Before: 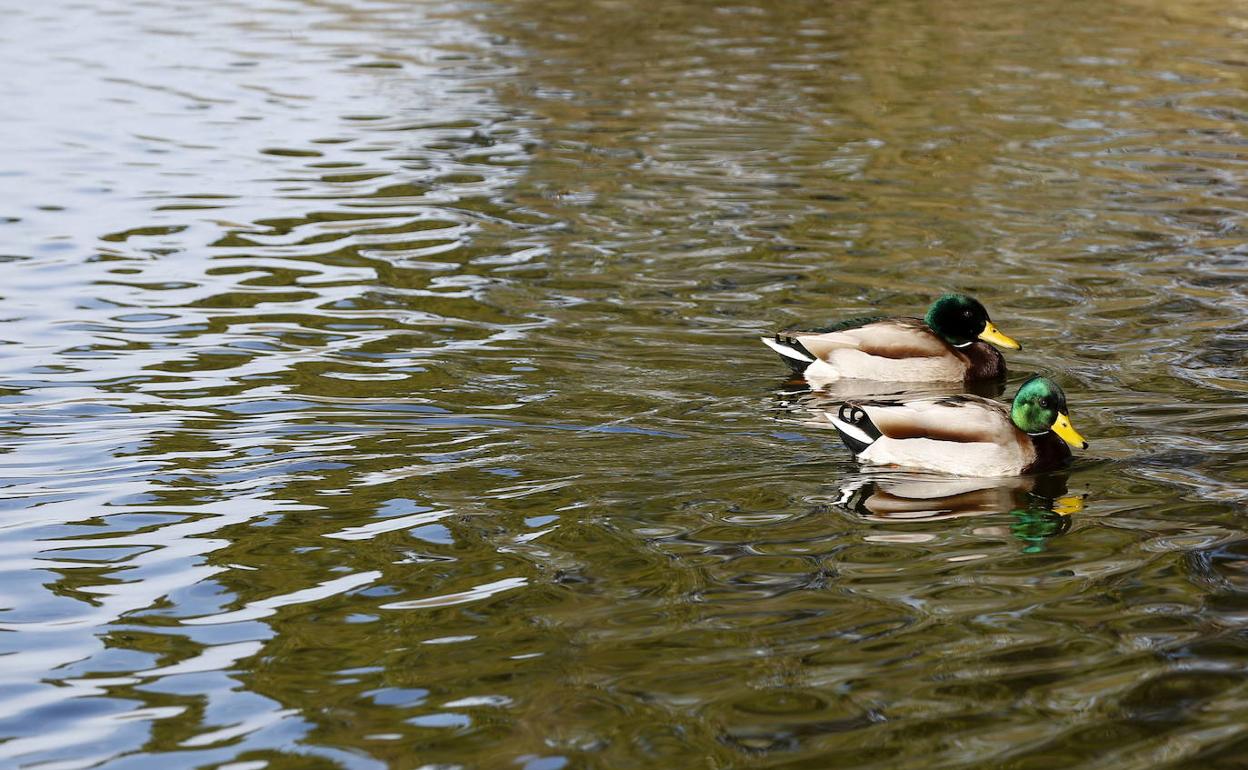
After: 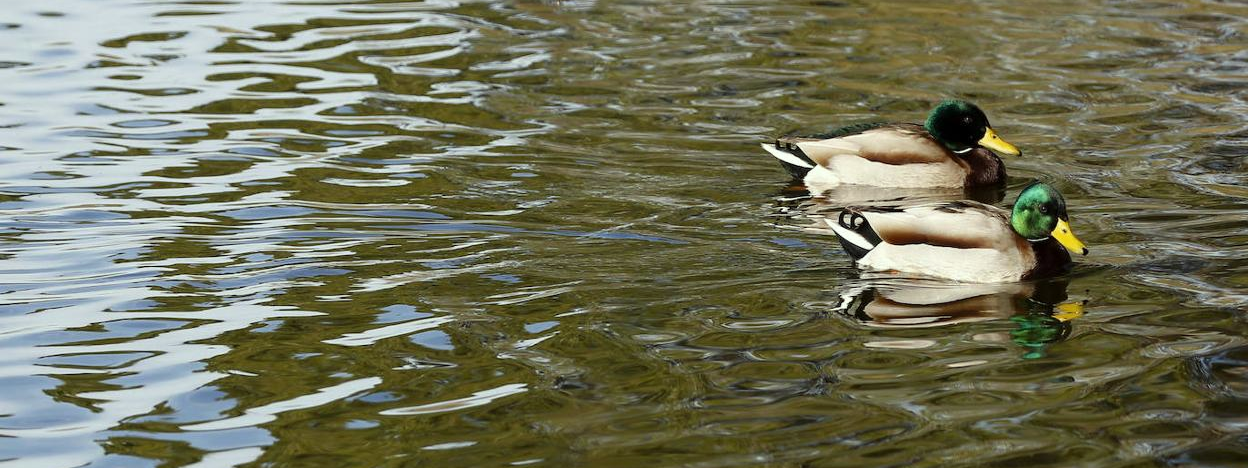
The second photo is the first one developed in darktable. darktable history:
color correction: highlights a* -4.65, highlights b* 5.03, saturation 0.937
crop and rotate: top 25.264%, bottom 13.928%
